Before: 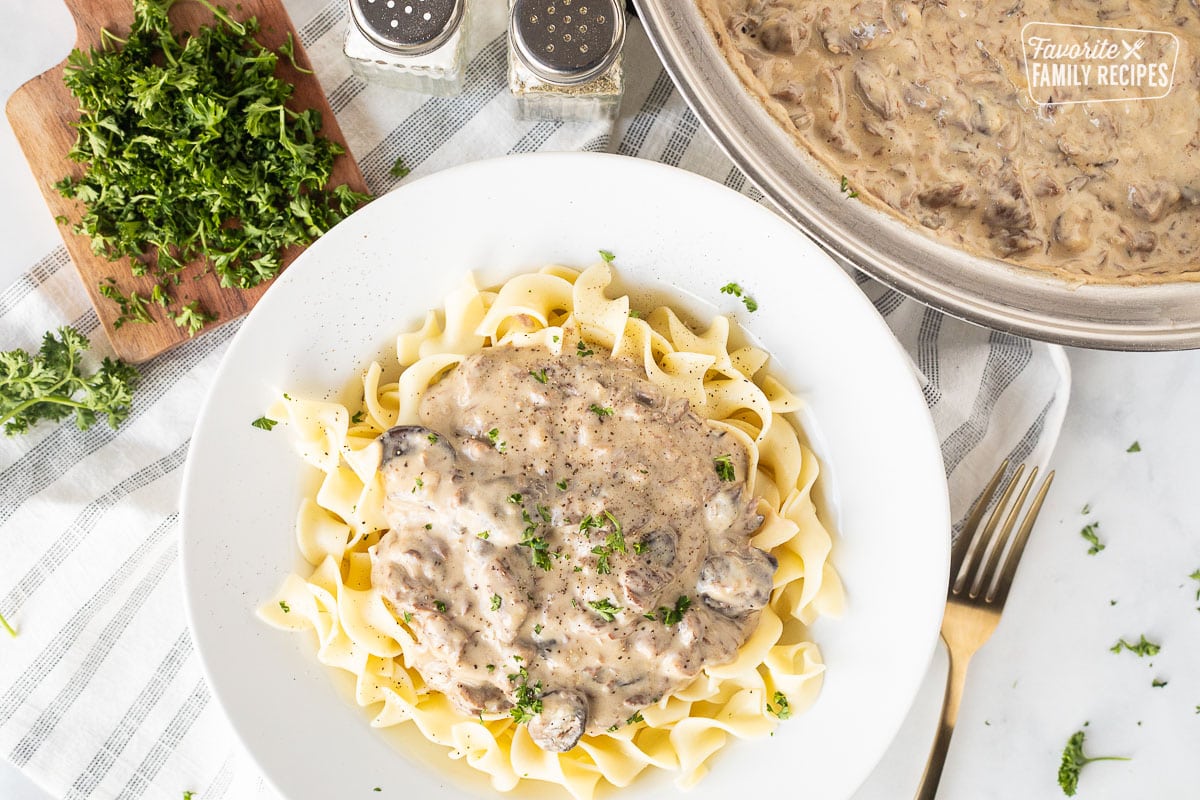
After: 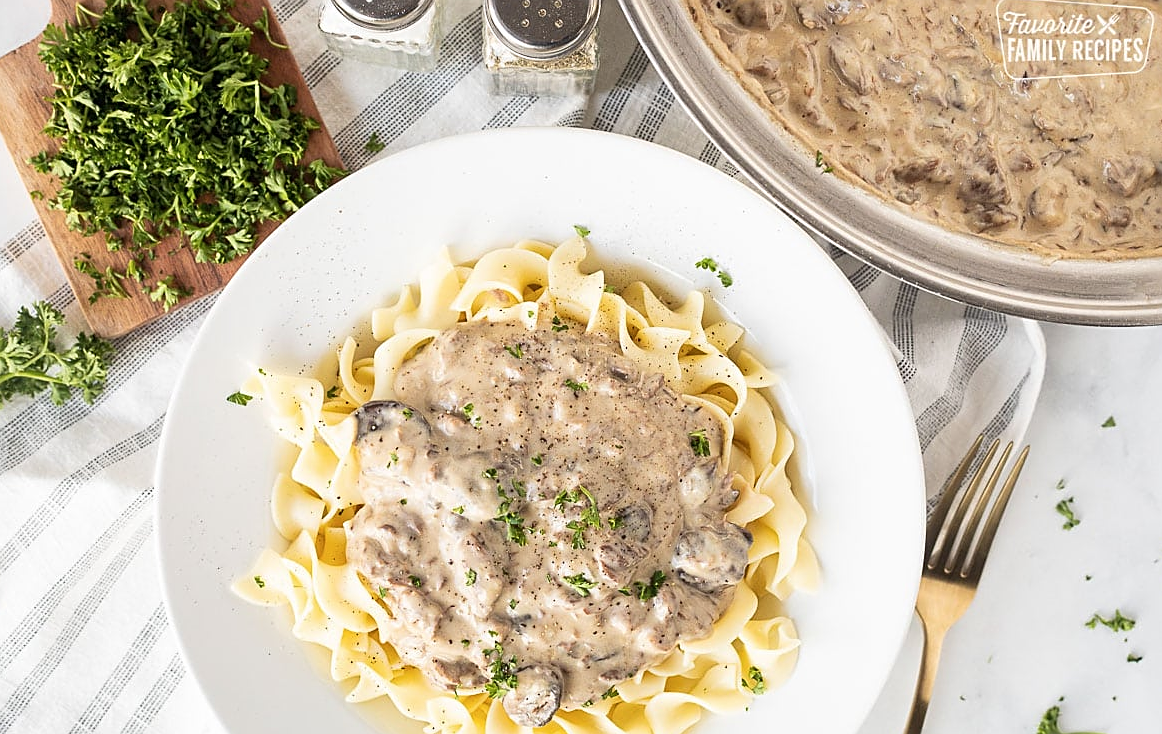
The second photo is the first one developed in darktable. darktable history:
crop: left 2.091%, top 3.217%, right 1.066%, bottom 4.918%
contrast brightness saturation: contrast 0.008, saturation -0.051
sharpen: on, module defaults
